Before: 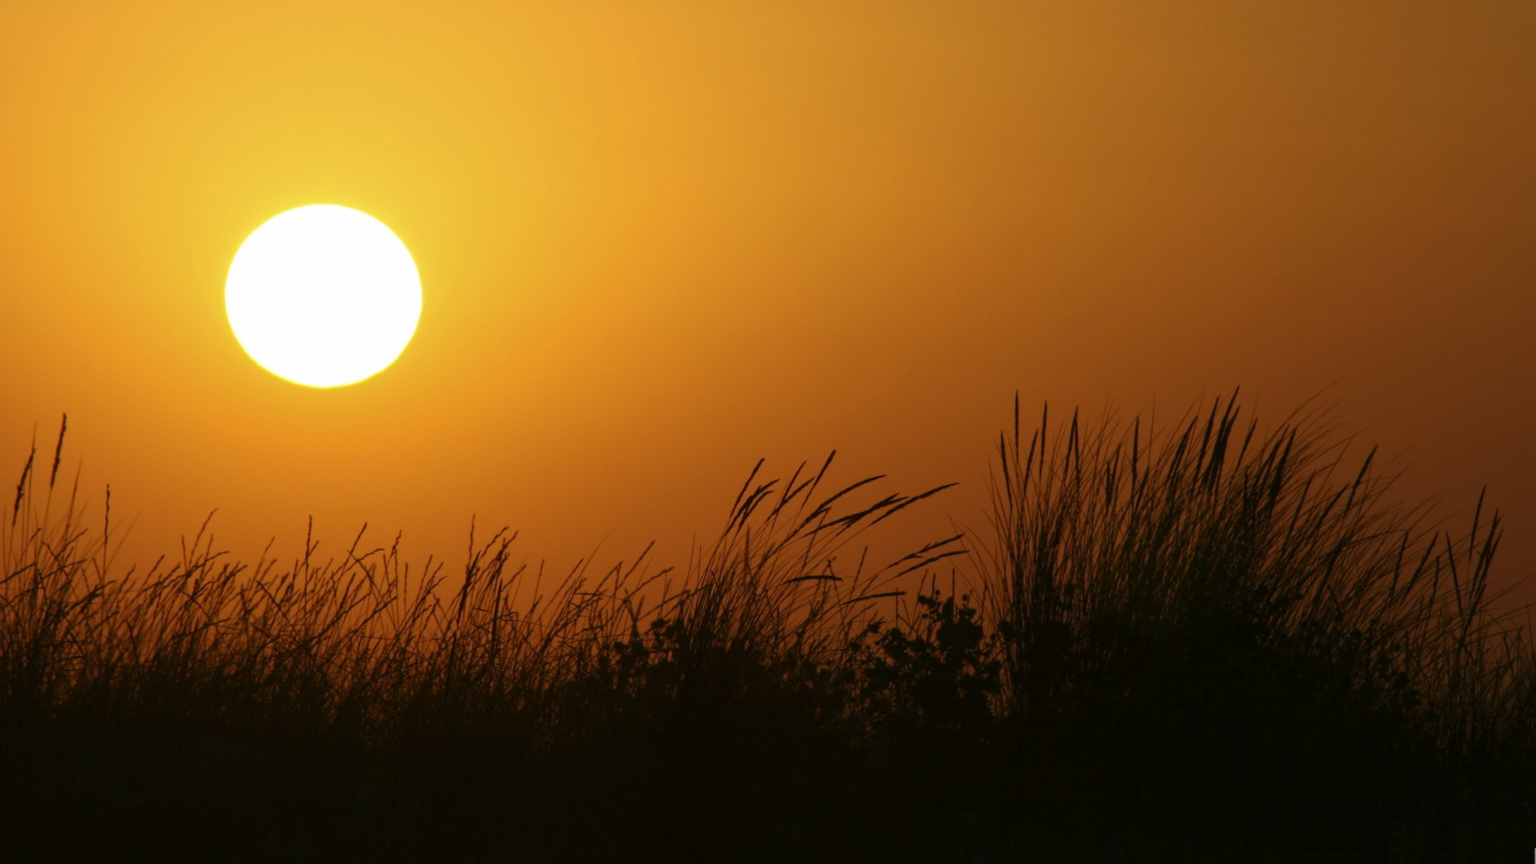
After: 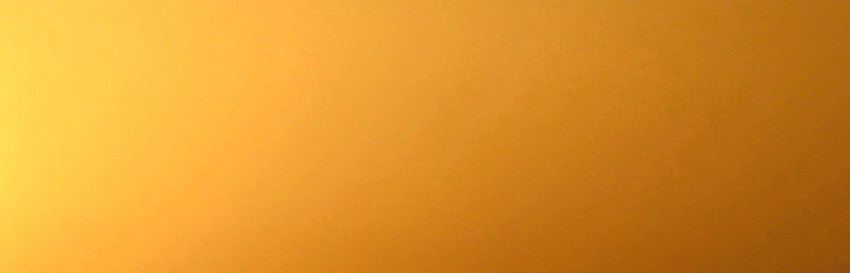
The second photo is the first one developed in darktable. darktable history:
color zones: curves: ch0 [(0, 0.558) (0.143, 0.559) (0.286, 0.529) (0.429, 0.505) (0.571, 0.5) (0.714, 0.5) (0.857, 0.5) (1, 0.558)]; ch1 [(0, 0.469) (0.01, 0.469) (0.12, 0.446) (0.248, 0.469) (0.5, 0.5) (0.748, 0.5) (0.99, 0.469) (1, 0.469)]
crop: left 28.865%, top 16.8%, right 26.837%, bottom 57.846%
color balance rgb: perceptual saturation grading › global saturation 1.607%, perceptual saturation grading › highlights -3.1%, perceptual saturation grading › mid-tones 4.373%, perceptual saturation grading › shadows 7.09%, global vibrance 16.222%, saturation formula JzAzBz (2021)
contrast equalizer: y [[0.6 ×6], [0.55 ×6], [0 ×6], [0 ×6], [0 ×6]]
